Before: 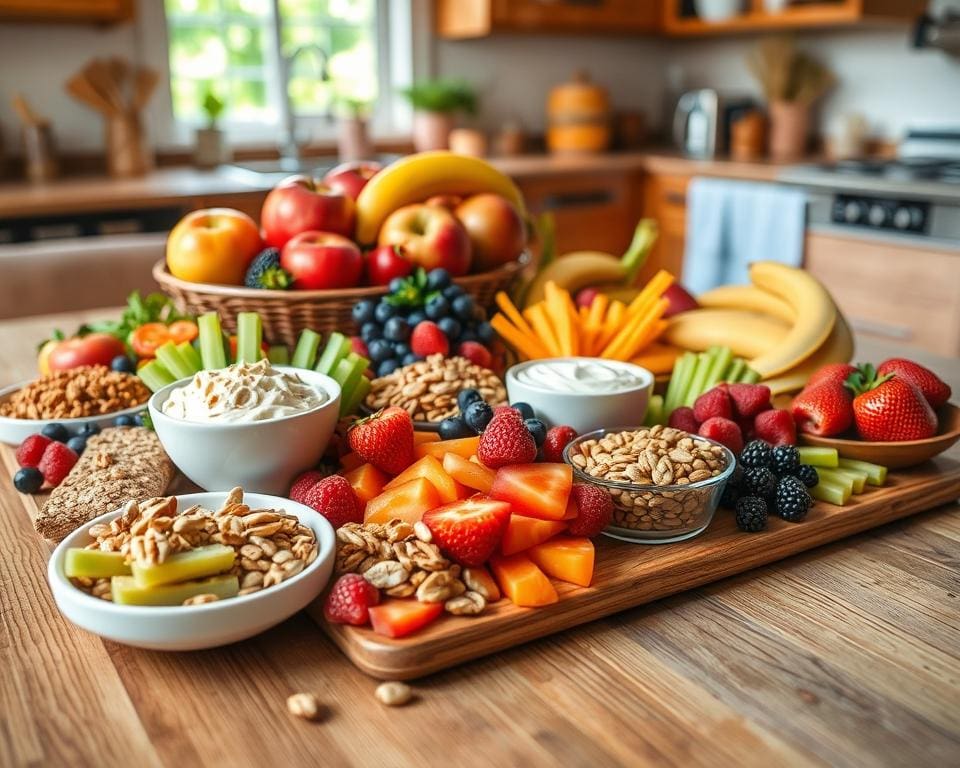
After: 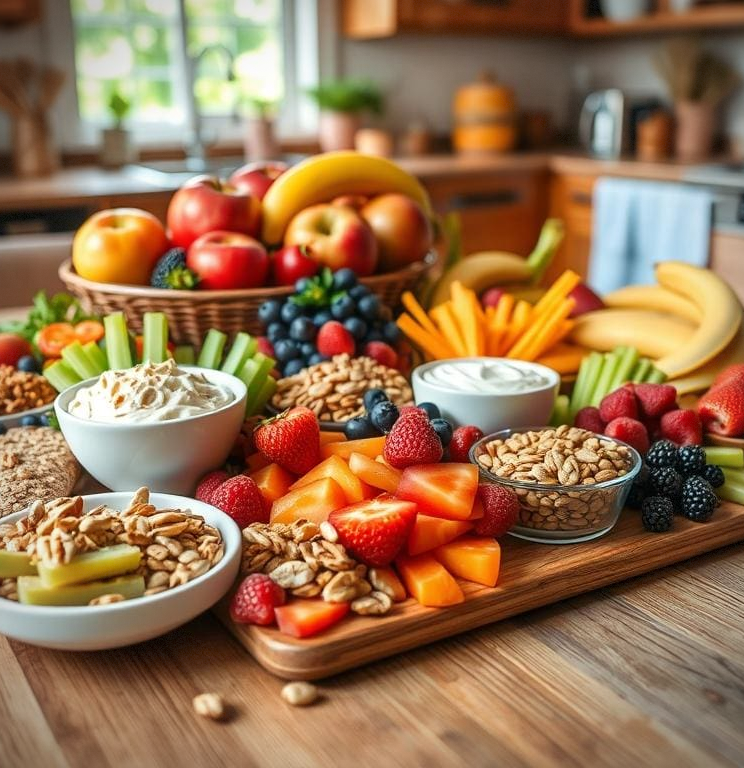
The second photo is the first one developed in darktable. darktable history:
crop: left 9.845%, right 12.642%
local contrast: mode bilateral grid, contrast 19, coarseness 50, detail 102%, midtone range 0.2
vignetting: brightness -0.433, saturation -0.198, dithering 8-bit output
